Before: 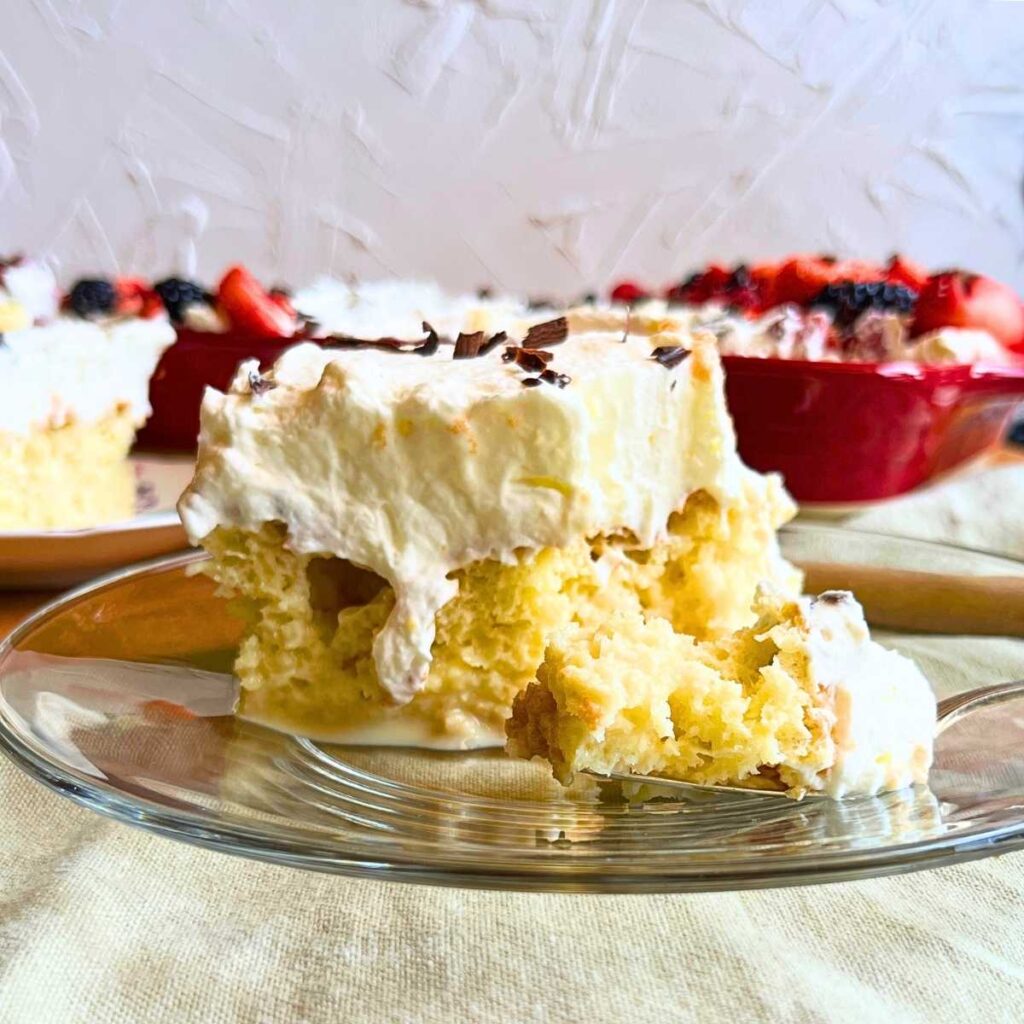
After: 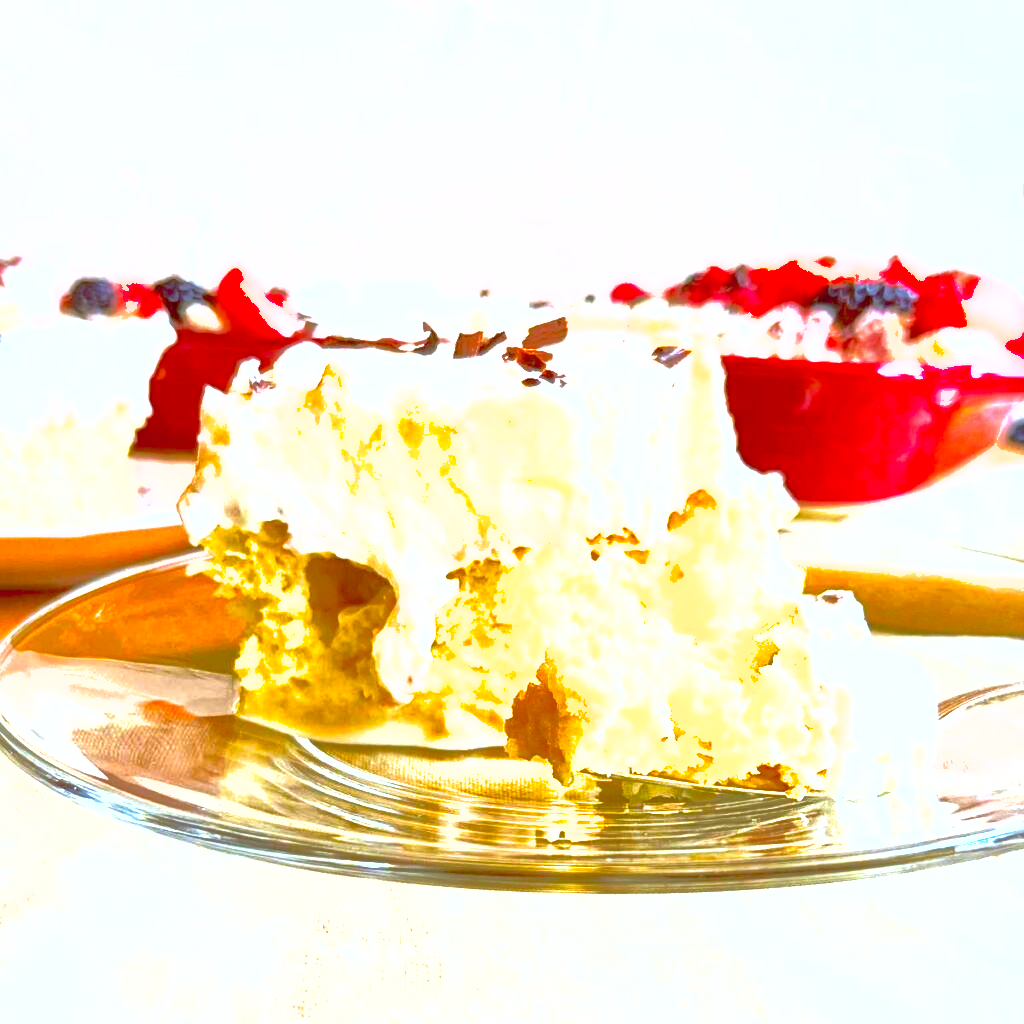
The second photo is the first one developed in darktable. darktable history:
exposure: black level correction 0.001, exposure 1.84 EV, compensate highlight preservation false
contrast brightness saturation: contrast 0.03, brightness 0.06, saturation 0.13
color balance: lift [1, 1.011, 0.999, 0.989], gamma [1.109, 1.045, 1.039, 0.955], gain [0.917, 0.936, 0.952, 1.064], contrast 2.32%, contrast fulcrum 19%, output saturation 101%
shadows and highlights: on, module defaults
